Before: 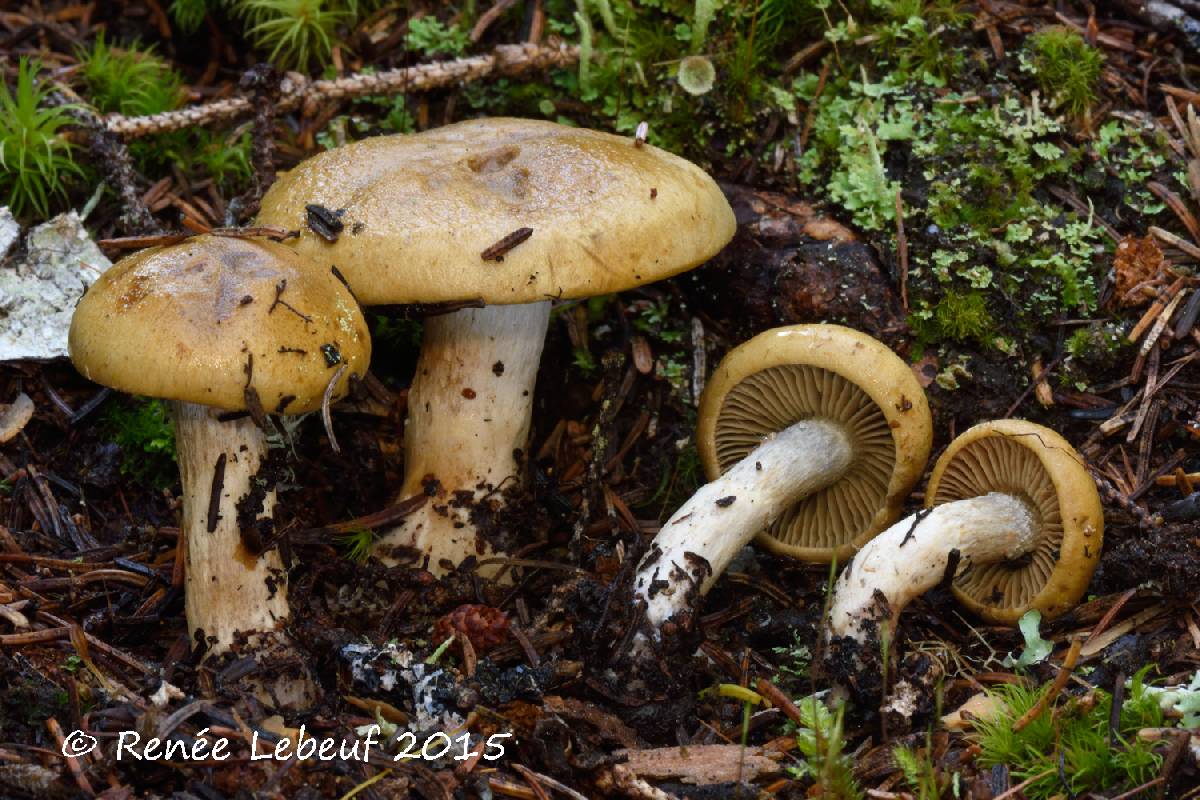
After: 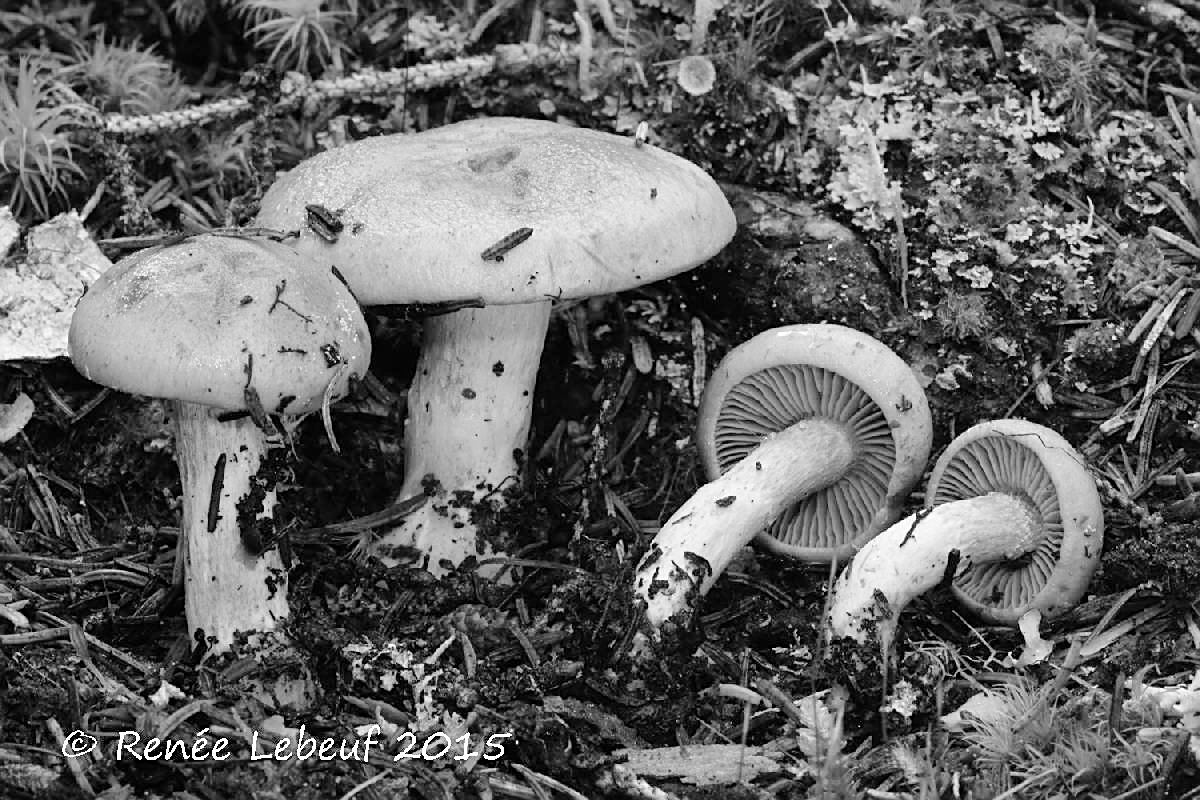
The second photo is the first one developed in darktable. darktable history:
tone curve: curves: ch0 [(0, 0) (0.26, 0.424) (0.417, 0.585) (1, 1)]
sharpen: on, module defaults
monochrome: on, module defaults
